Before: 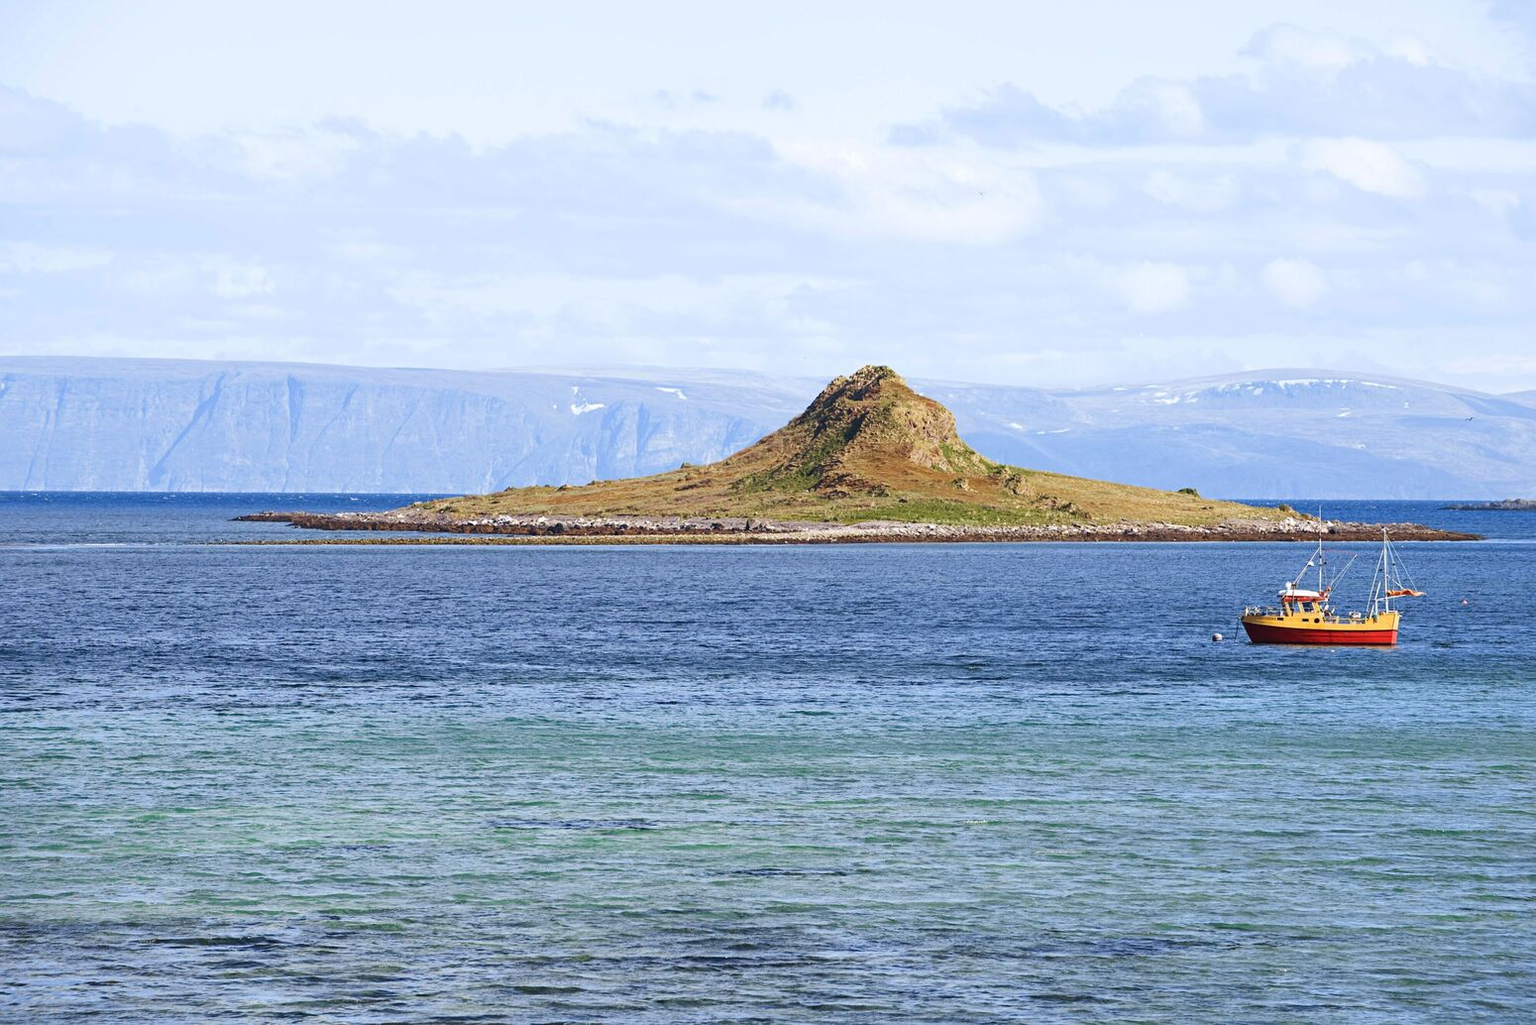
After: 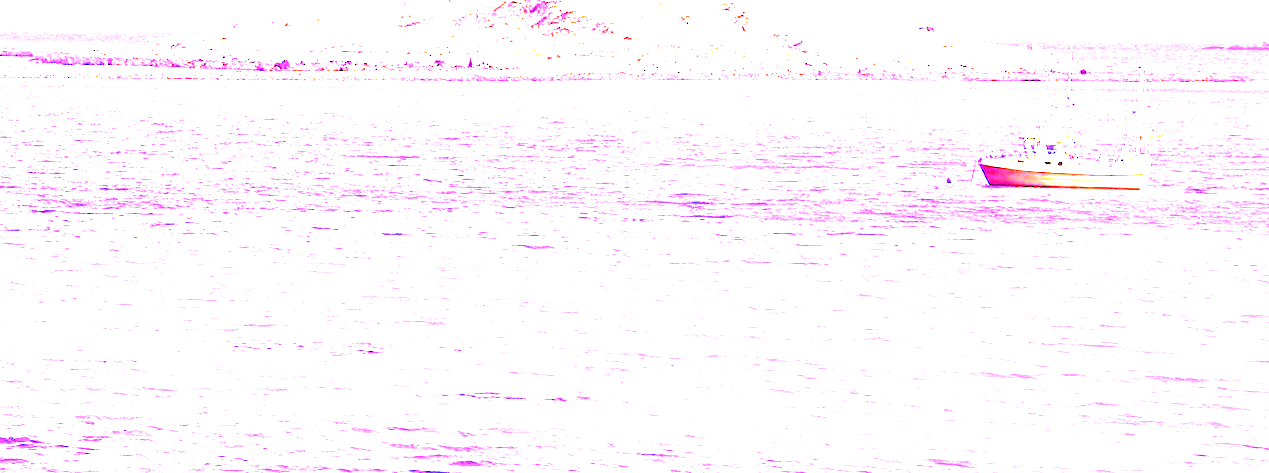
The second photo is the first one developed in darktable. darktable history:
velvia: strength 75%
rotate and perspective: rotation 0.062°, lens shift (vertical) 0.115, lens shift (horizontal) -0.133, crop left 0.047, crop right 0.94, crop top 0.061, crop bottom 0.94
haze removal: strength 0.29, distance 0.25, compatibility mode true, adaptive false
crop and rotate: left 13.306%, top 48.129%, bottom 2.928%
color balance: mode lift, gamma, gain (sRGB)
tone equalizer: on, module defaults
white balance: red 8, blue 8
